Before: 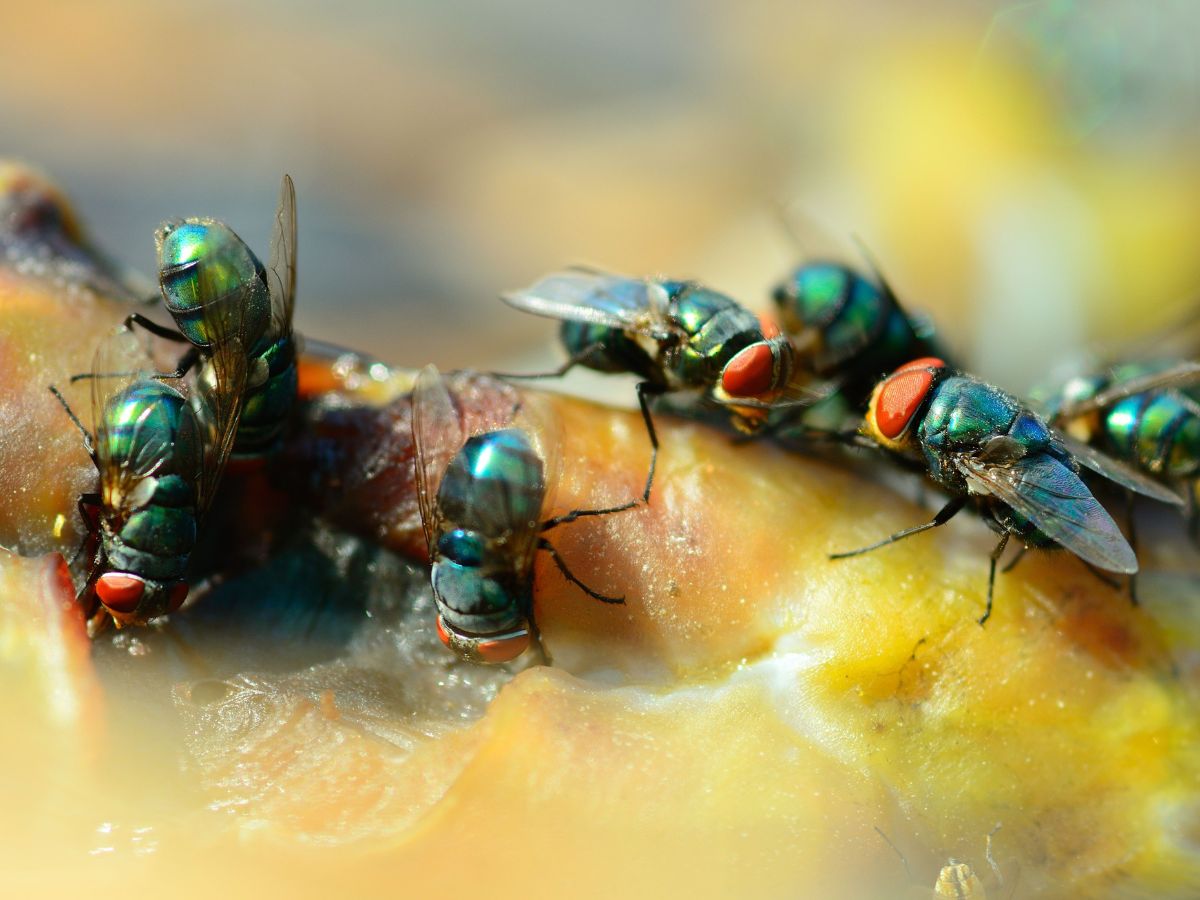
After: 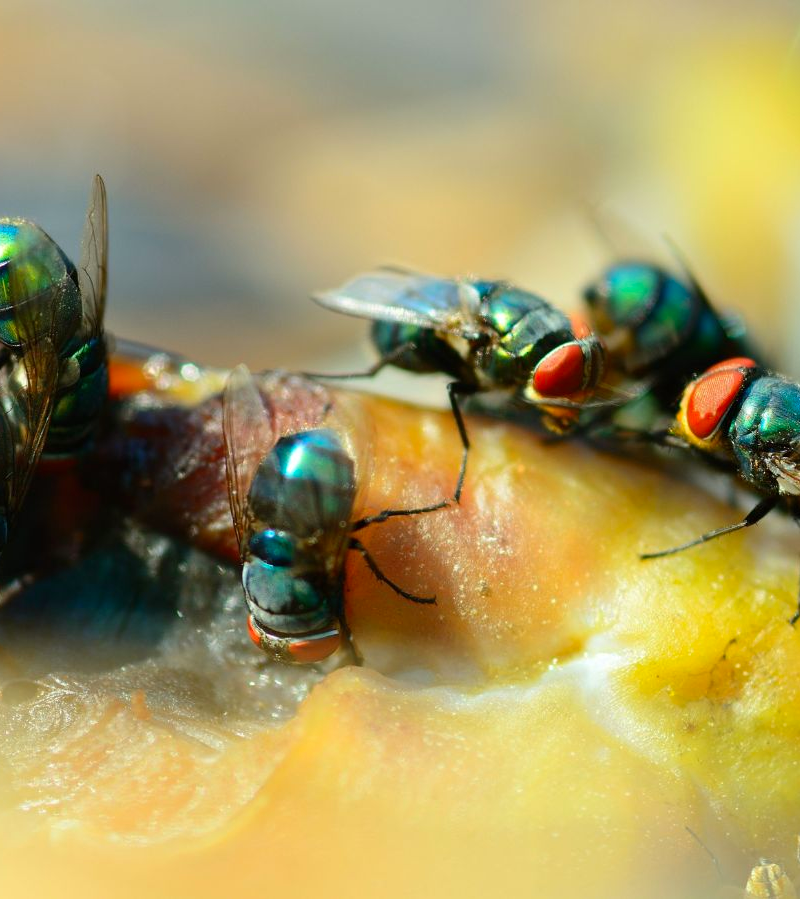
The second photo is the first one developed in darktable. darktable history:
contrast brightness saturation: saturation 0.1
crop and rotate: left 15.754%, right 17.579%
